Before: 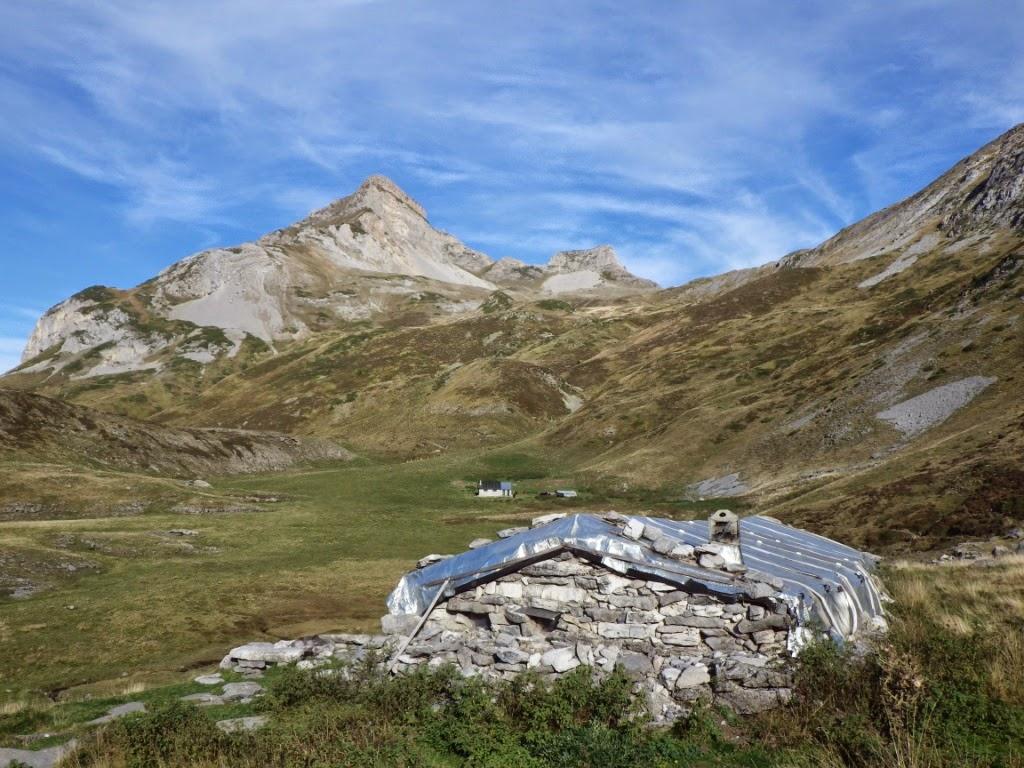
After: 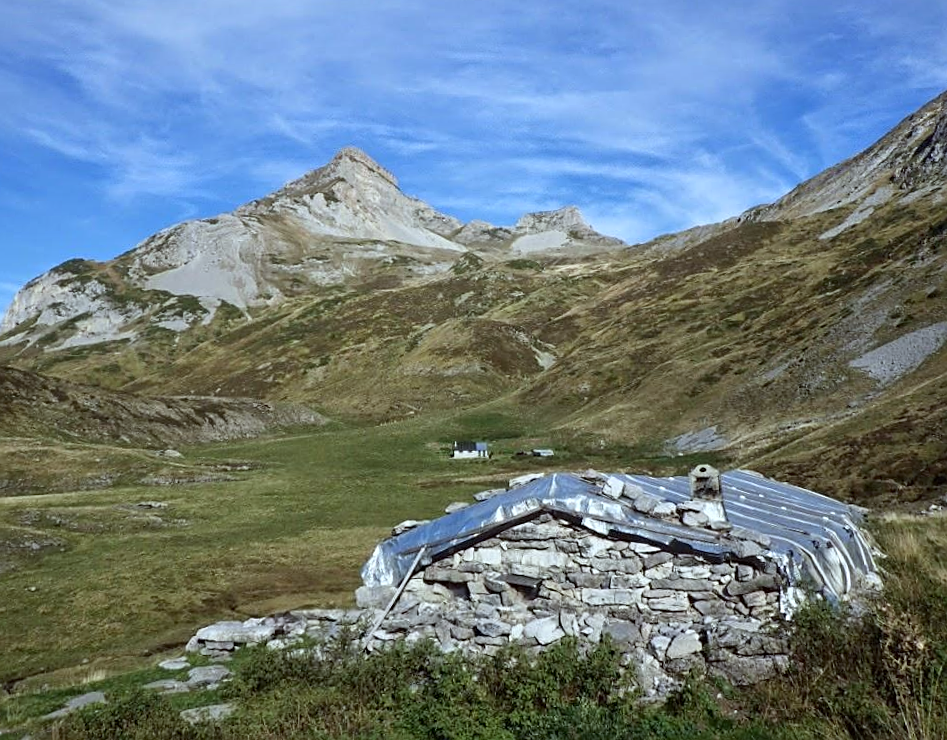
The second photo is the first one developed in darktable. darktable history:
white balance: red 0.925, blue 1.046
rotate and perspective: rotation -1.68°, lens shift (vertical) -0.146, crop left 0.049, crop right 0.912, crop top 0.032, crop bottom 0.96
sharpen: on, module defaults
contrast brightness saturation: contrast 0.07
